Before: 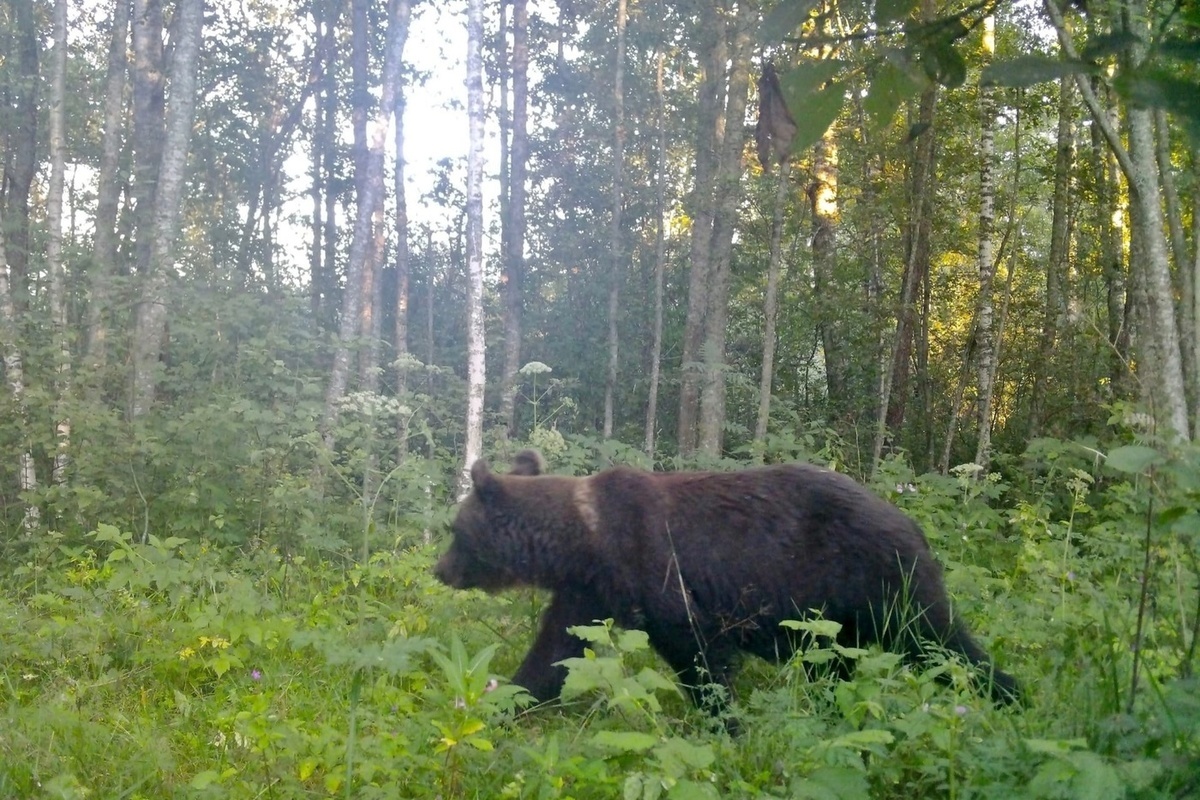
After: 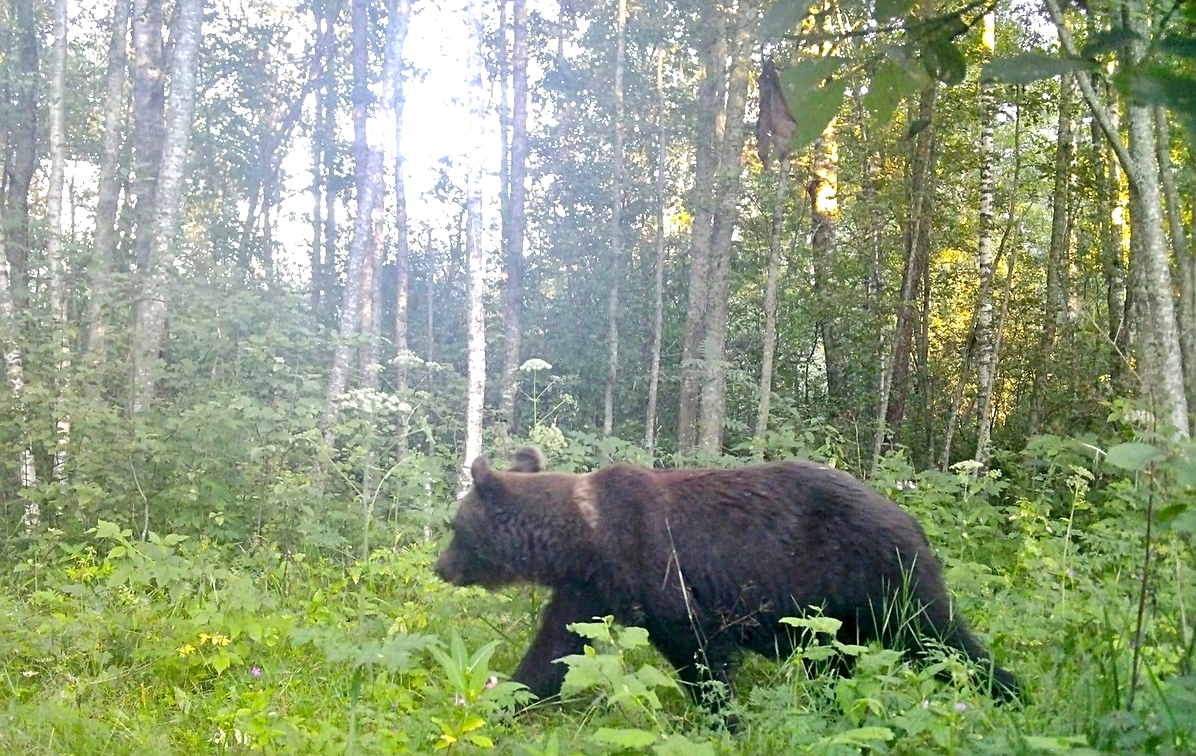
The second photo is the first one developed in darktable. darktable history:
color balance: mode lift, gamma, gain (sRGB), lift [0.97, 1, 1, 1], gamma [1.03, 1, 1, 1]
crop: top 0.448%, right 0.264%, bottom 5.045%
sharpen: on, module defaults
exposure: black level correction 0, exposure 0.7 EV, compensate highlight preservation false
